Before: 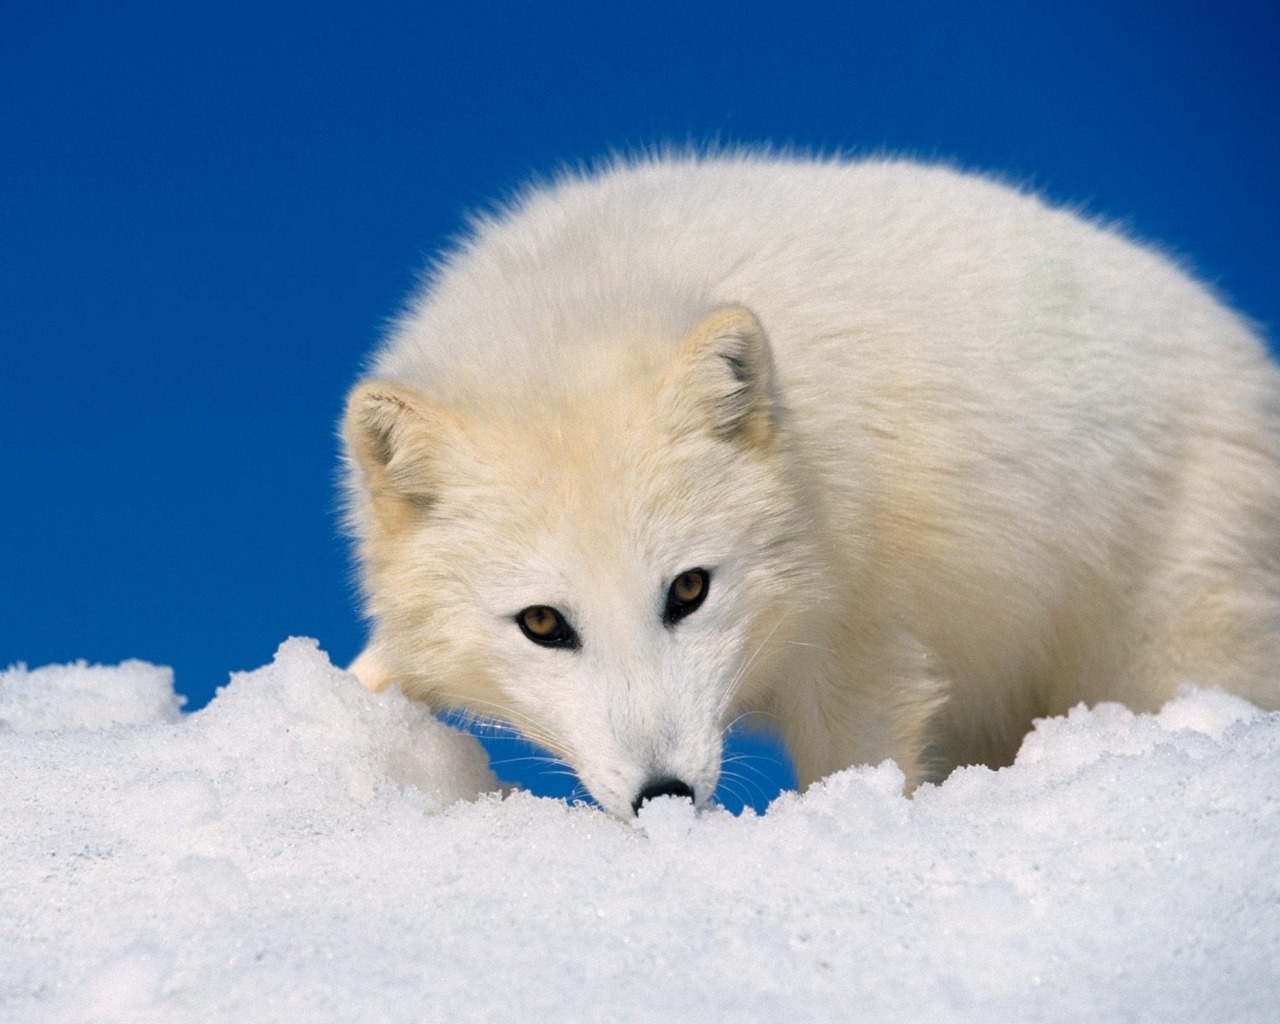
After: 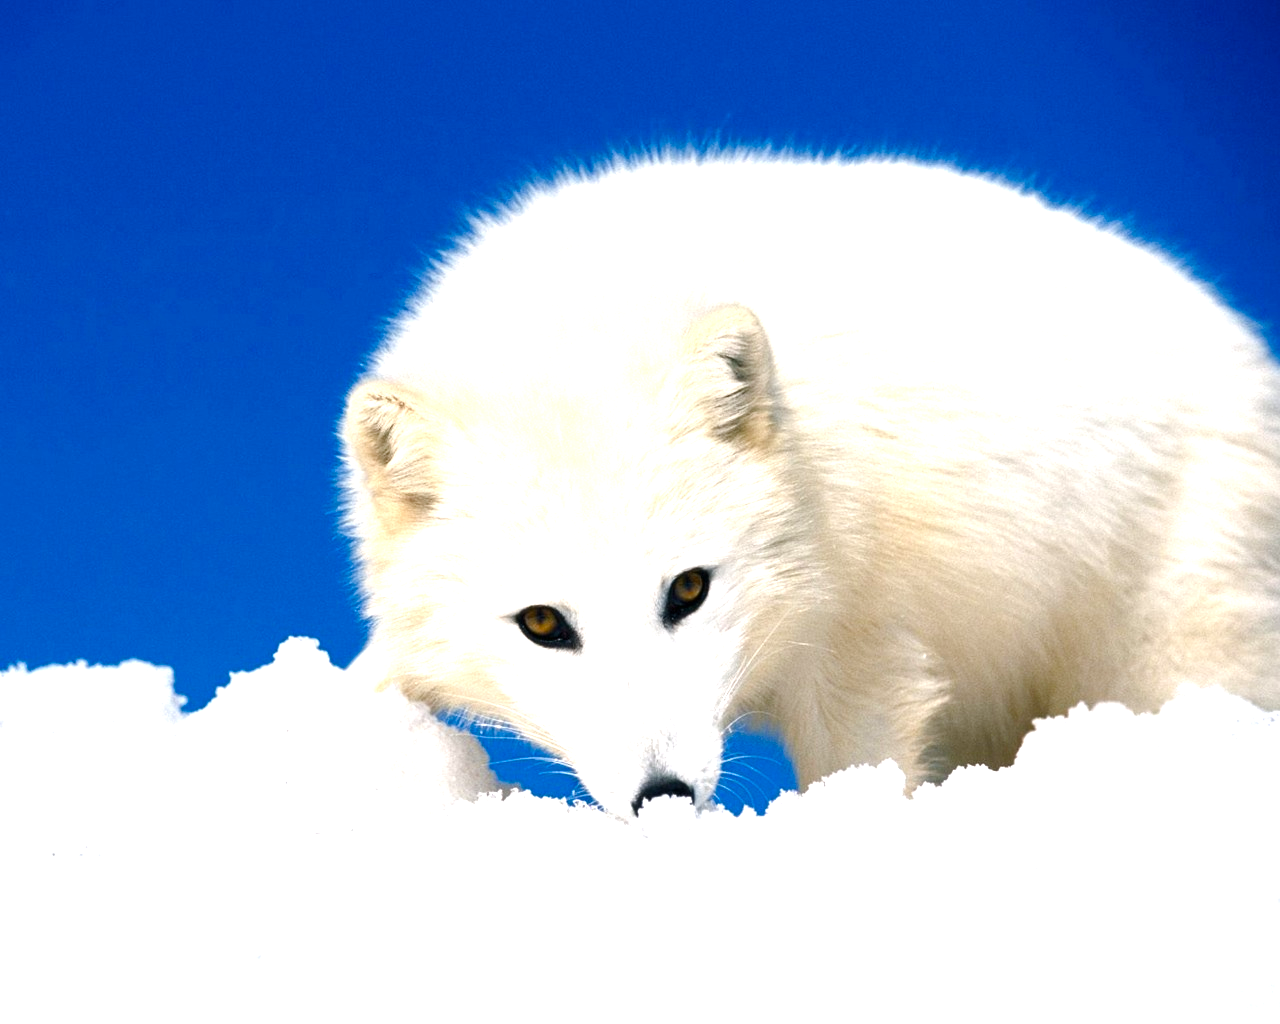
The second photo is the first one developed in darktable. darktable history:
exposure: black level correction 0, exposure 0.7 EV, compensate exposure bias true, compensate highlight preservation false
color balance rgb: perceptual saturation grading › highlights -29.58%, perceptual saturation grading › mid-tones 29.47%, perceptual saturation grading › shadows 59.73%, perceptual brilliance grading › global brilliance -17.79%, perceptual brilliance grading › highlights 28.73%, global vibrance 15.44%
tone equalizer: on, module defaults
